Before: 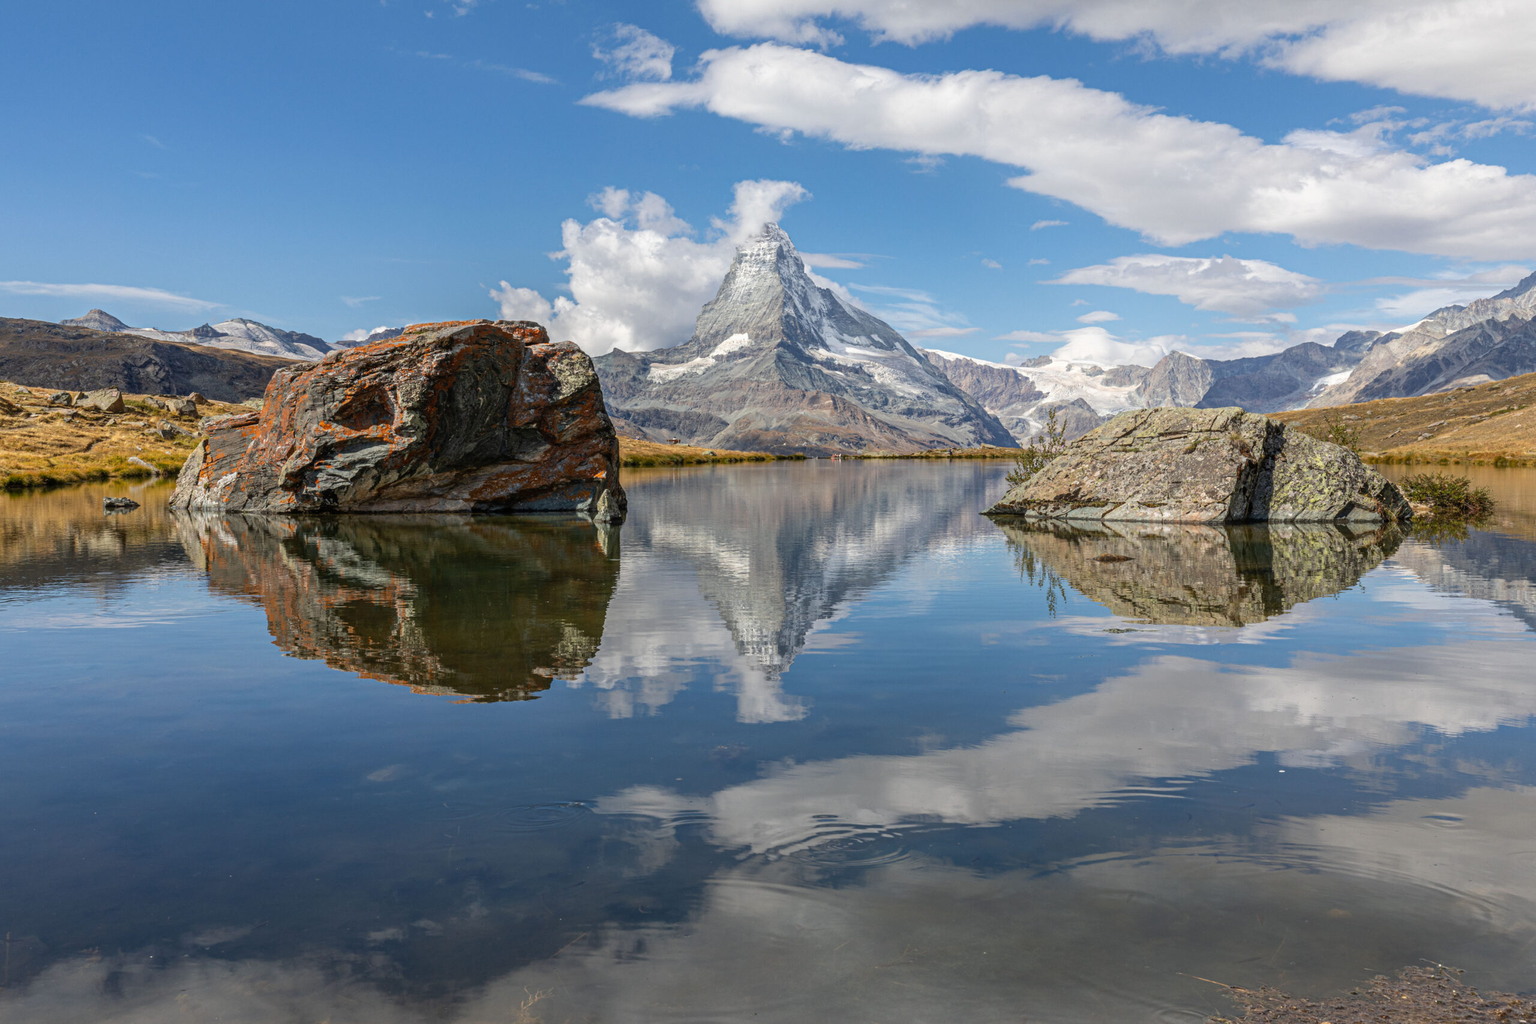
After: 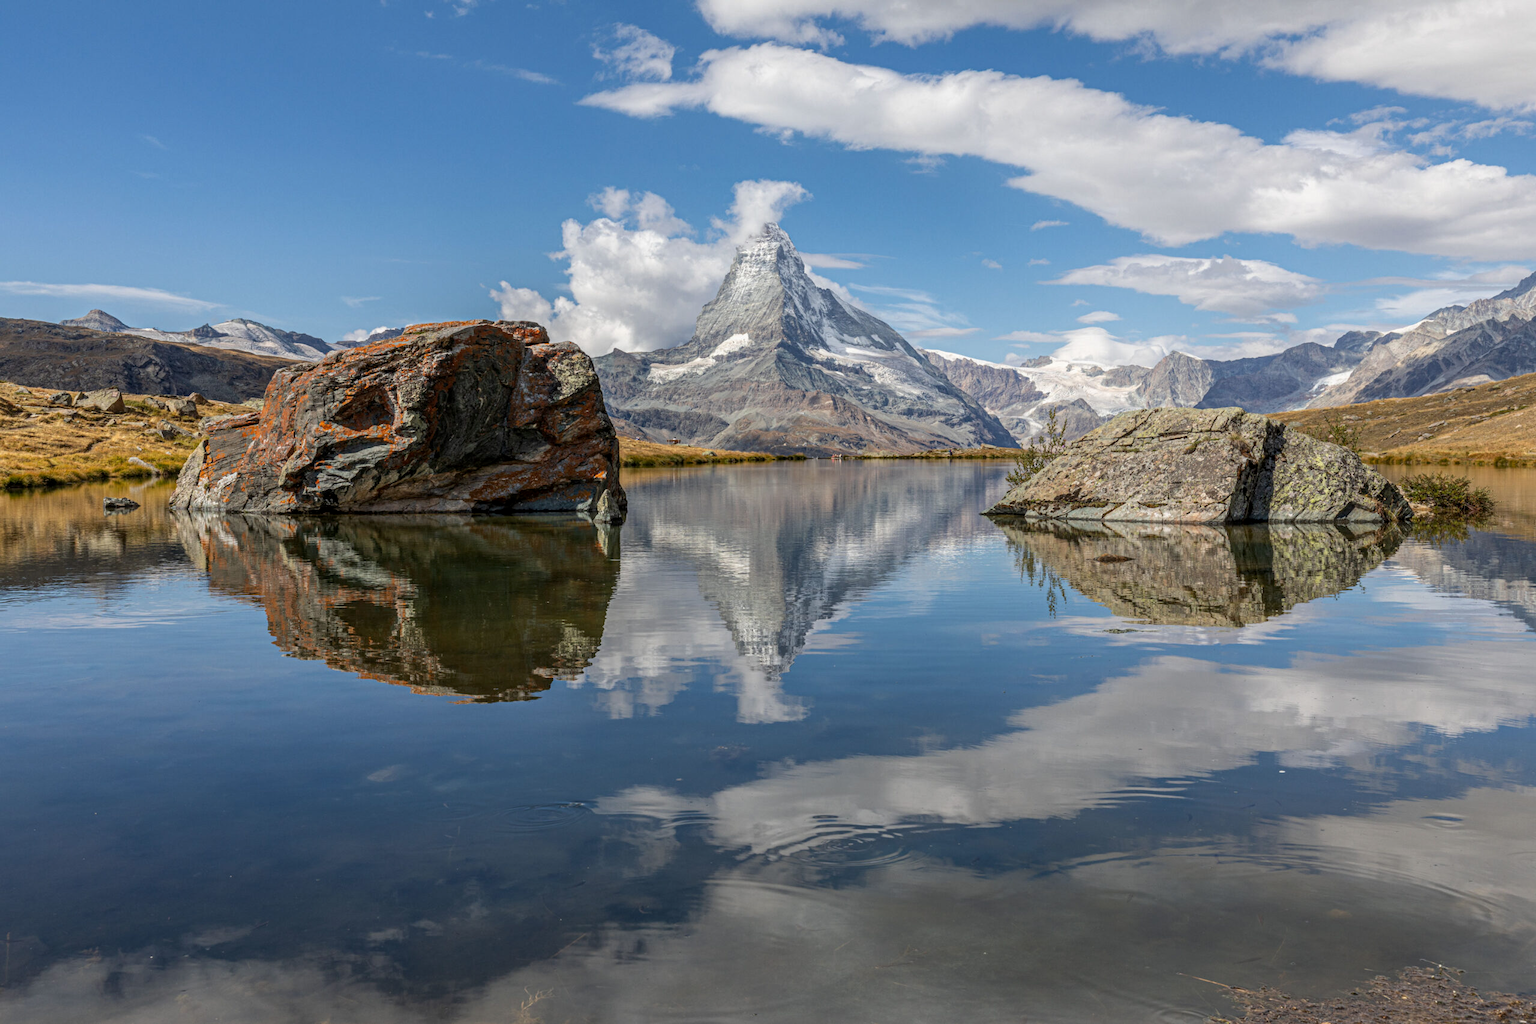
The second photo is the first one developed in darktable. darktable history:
exposure: exposure -0.116 EV, compensate exposure bias true, compensate highlight preservation false
local contrast: highlights 100%, shadows 100%, detail 120%, midtone range 0.2
